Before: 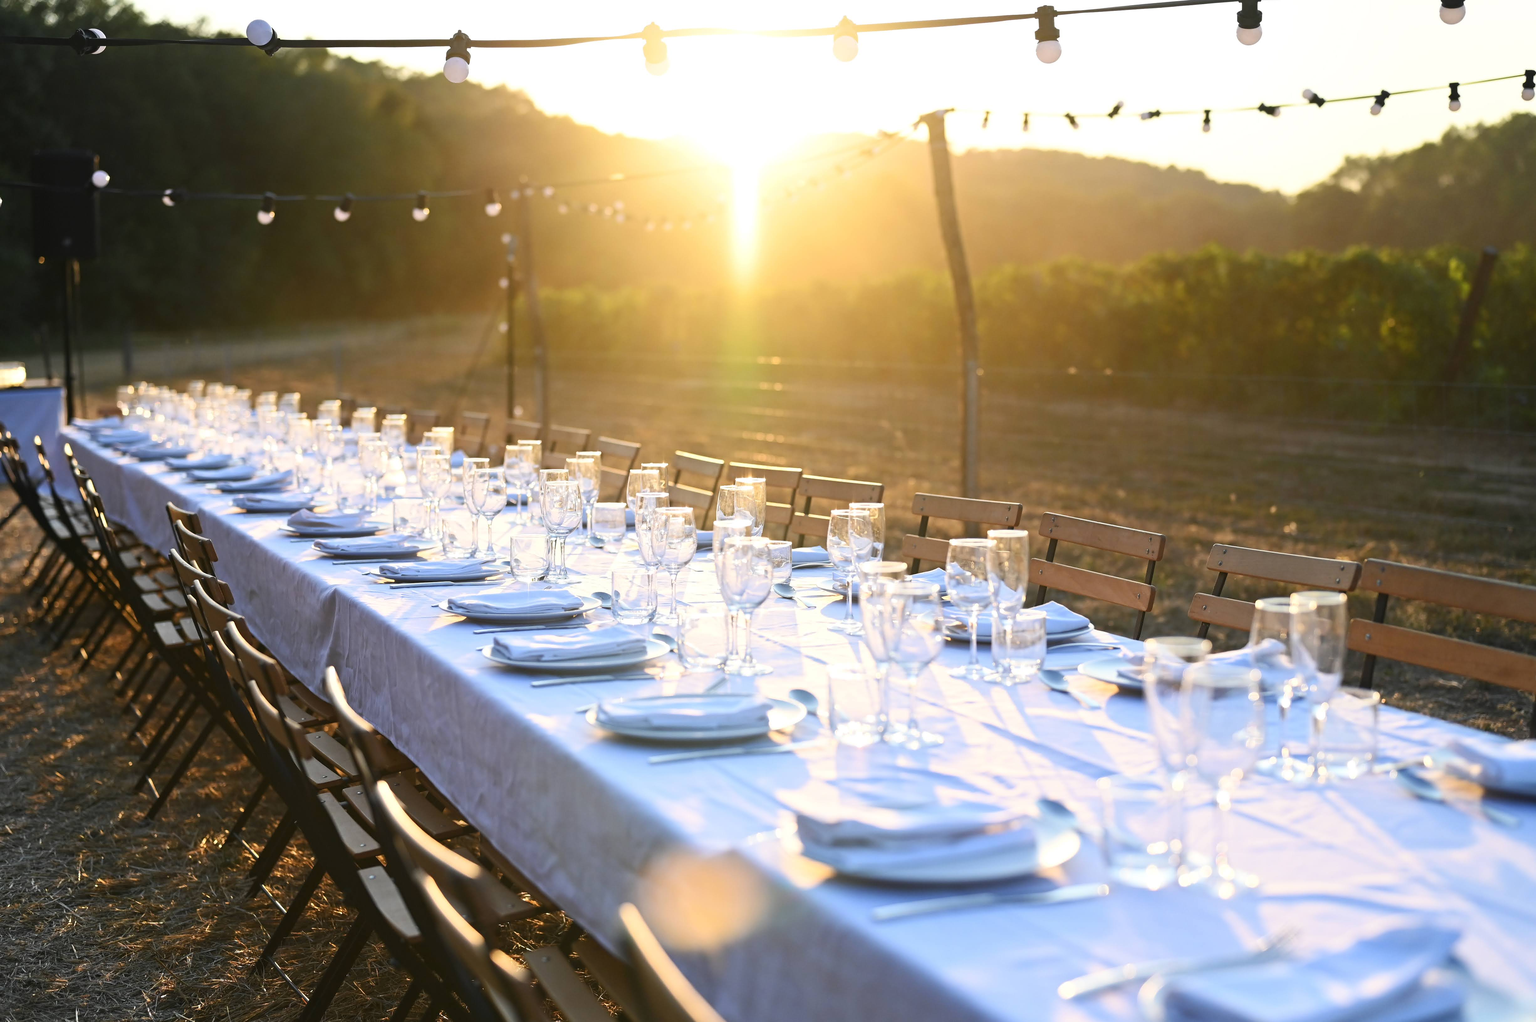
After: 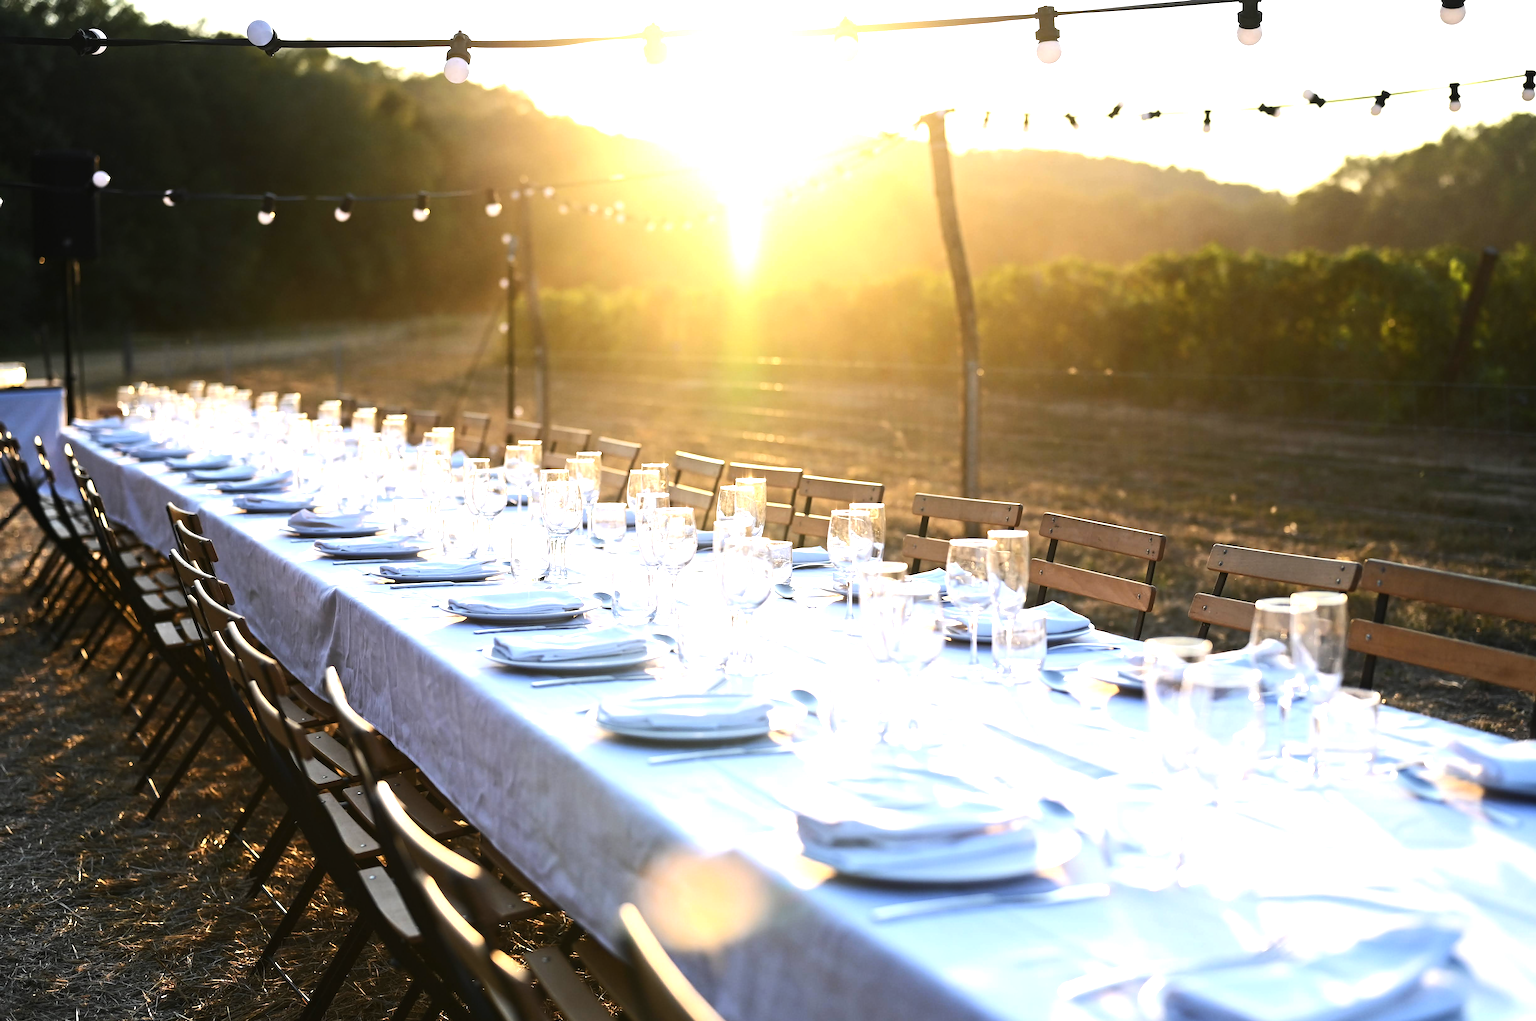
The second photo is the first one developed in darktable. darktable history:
tone equalizer: -8 EV -0.766 EV, -7 EV -0.729 EV, -6 EV -0.571 EV, -5 EV -0.421 EV, -3 EV 0.373 EV, -2 EV 0.6 EV, -1 EV 0.683 EV, +0 EV 0.778 EV, edges refinement/feathering 500, mask exposure compensation -1.57 EV, preserve details no
